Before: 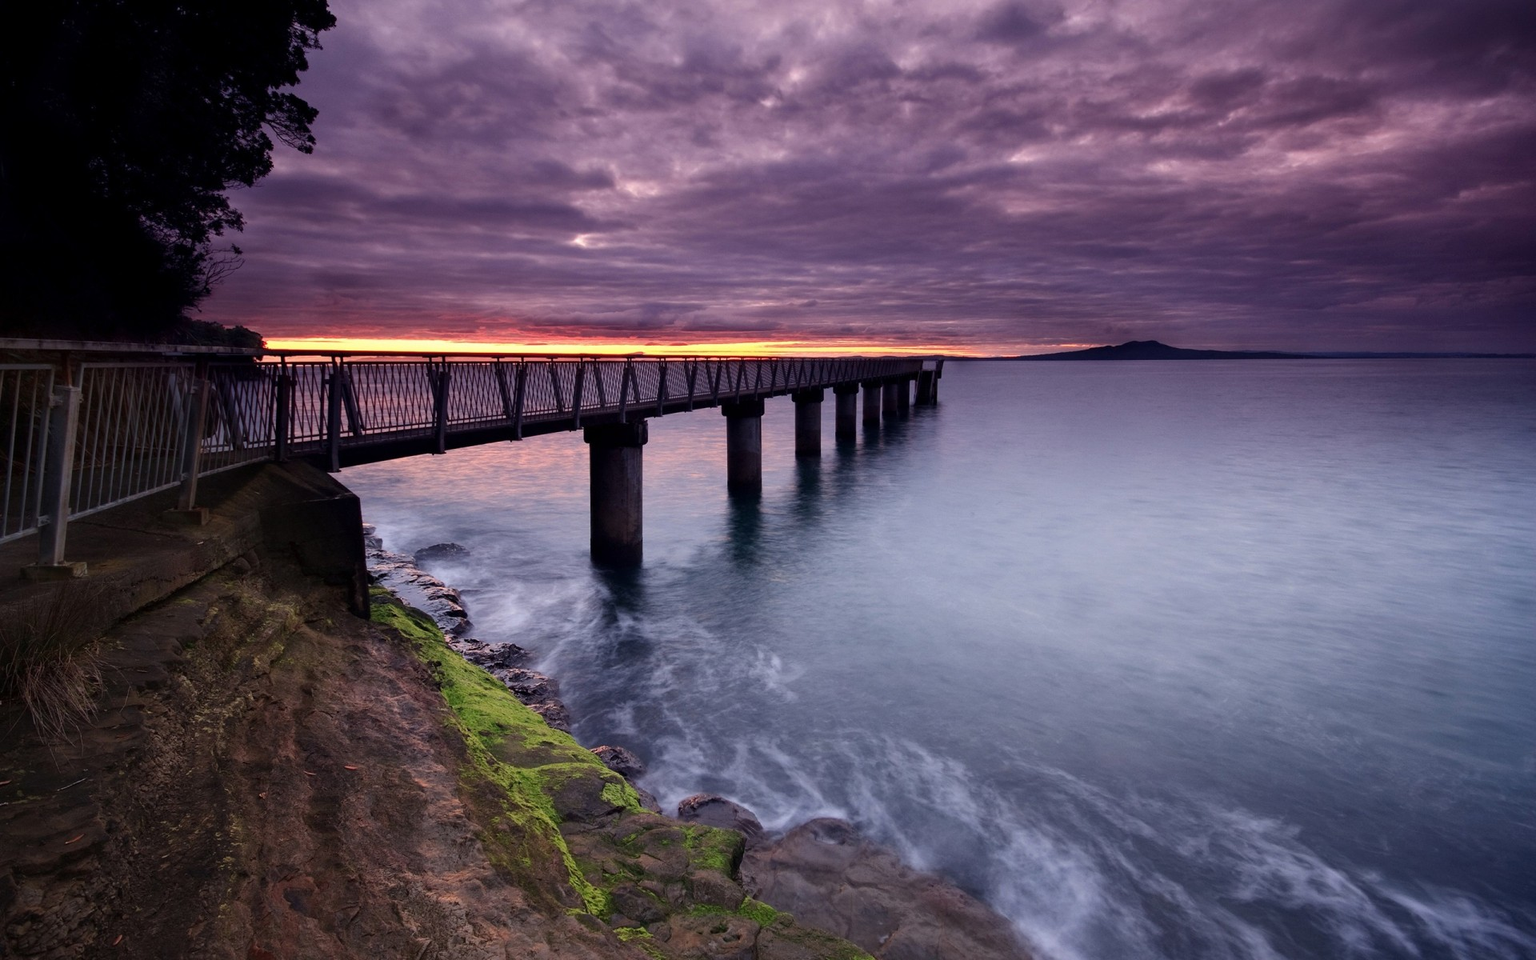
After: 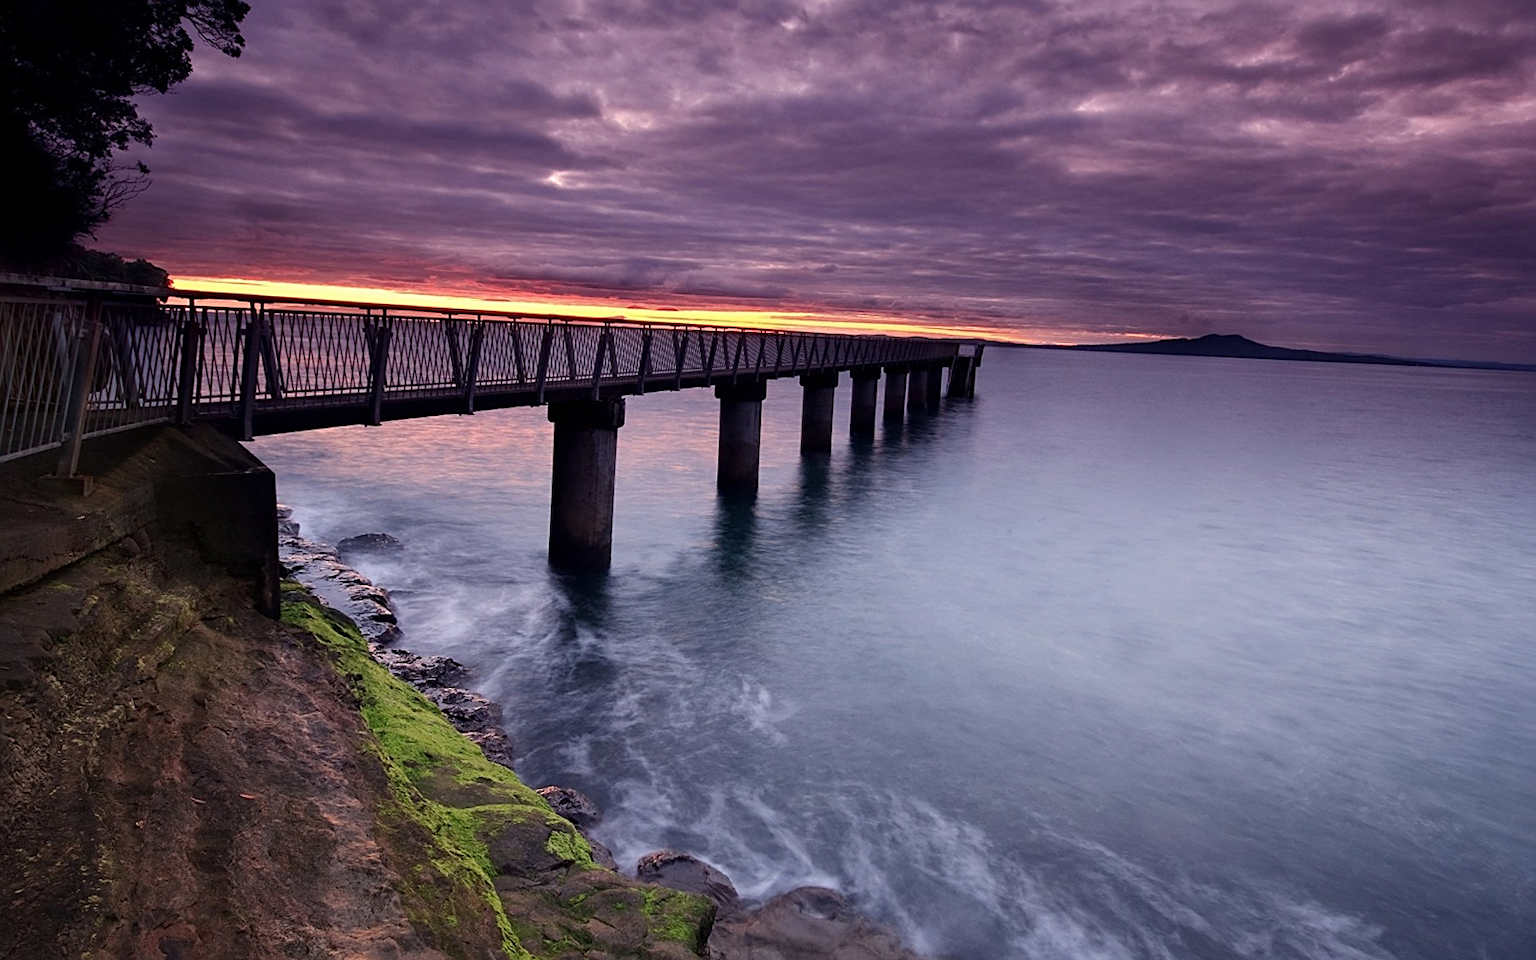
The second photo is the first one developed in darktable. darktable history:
crop and rotate: angle -3.01°, left 5.073%, top 5.159%, right 4.774%, bottom 4.679%
sharpen: on, module defaults
